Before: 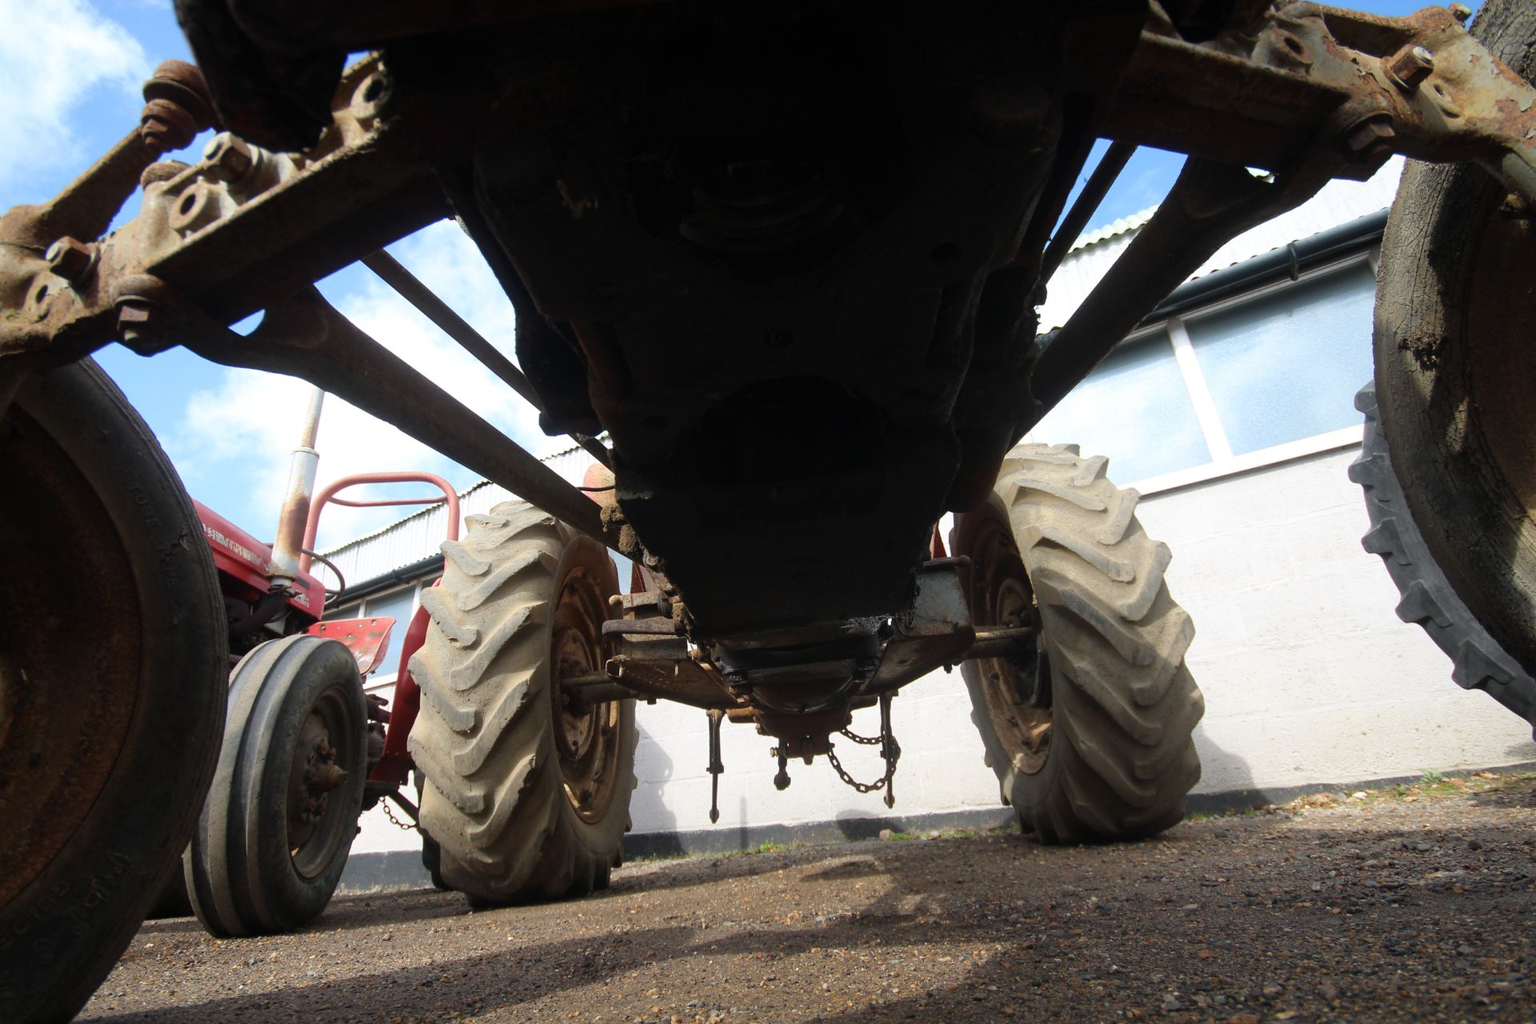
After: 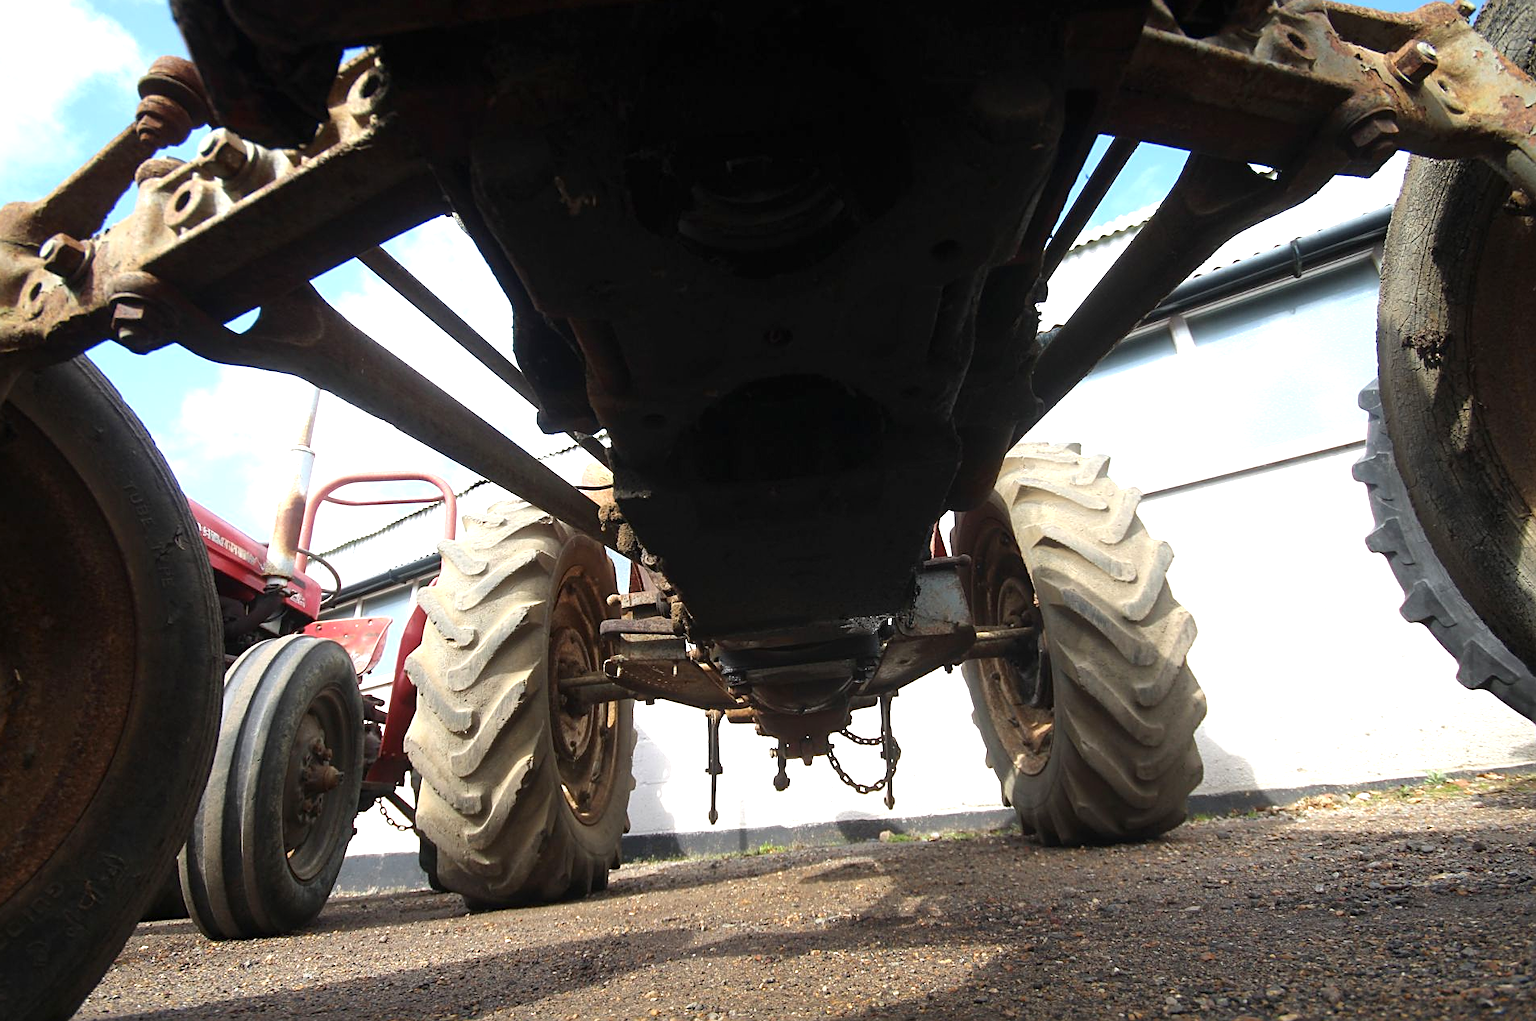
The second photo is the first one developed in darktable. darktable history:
exposure: exposure 0.657 EV, compensate highlight preservation false
crop: left 0.434%, top 0.485%, right 0.244%, bottom 0.386%
sharpen: on, module defaults
